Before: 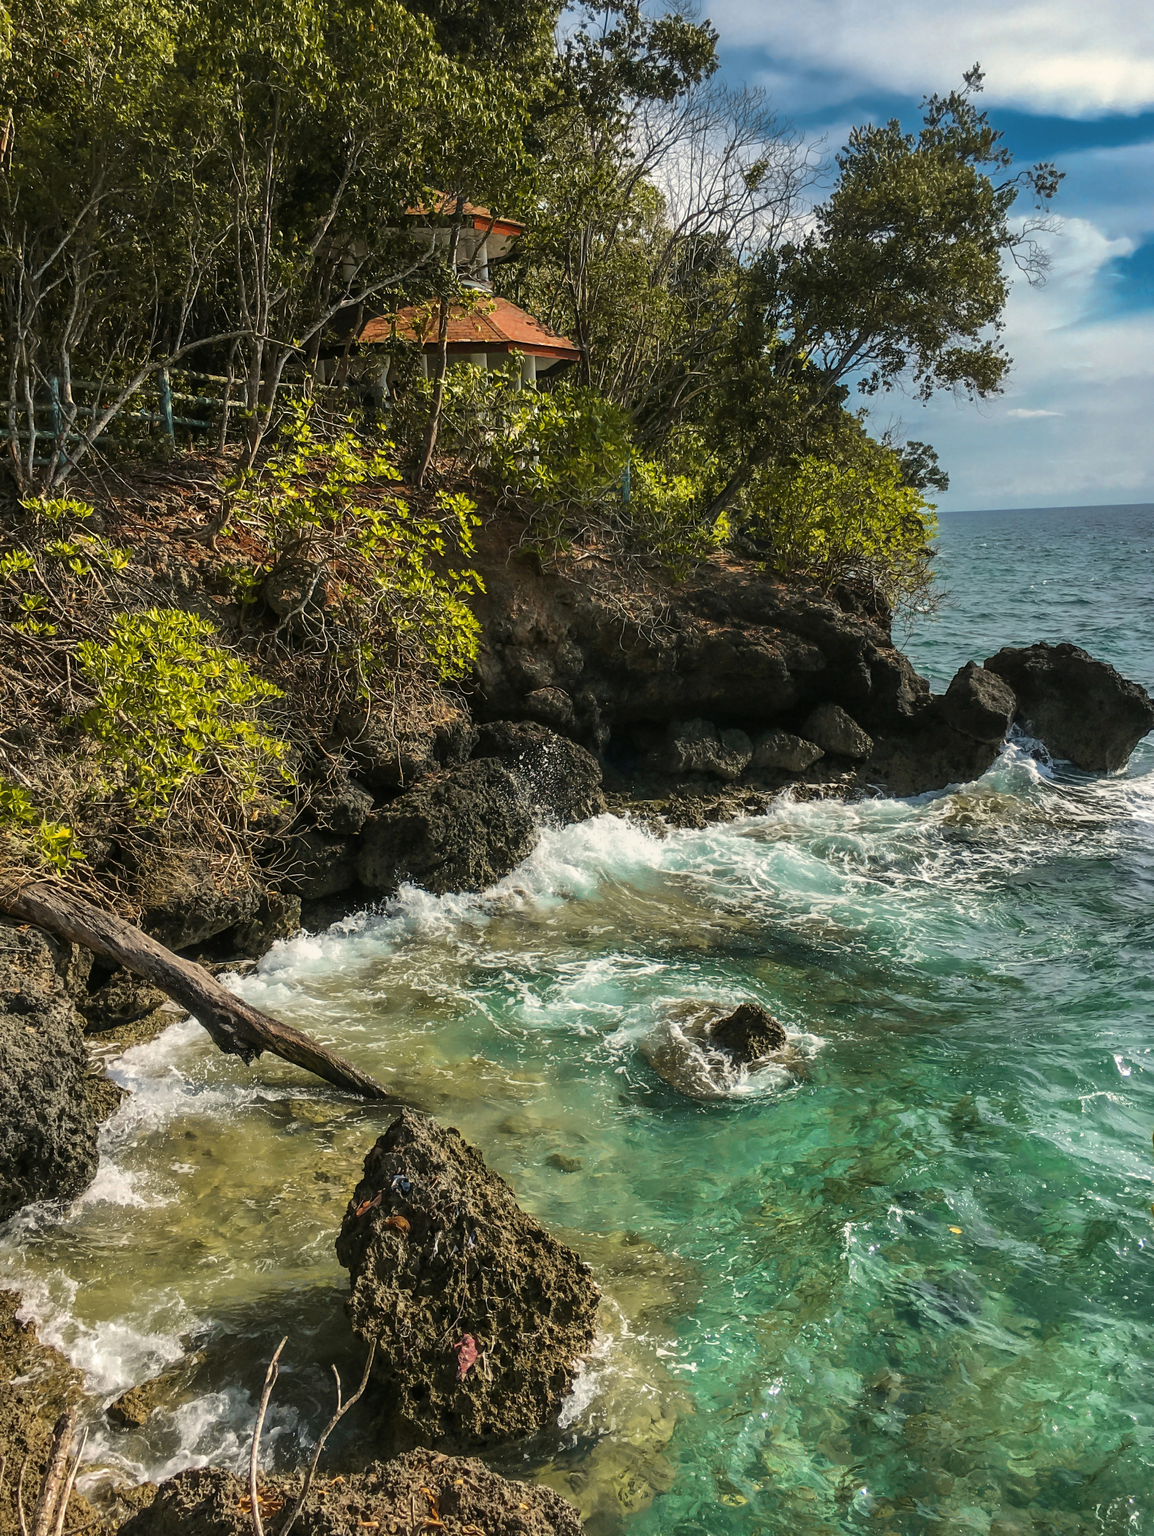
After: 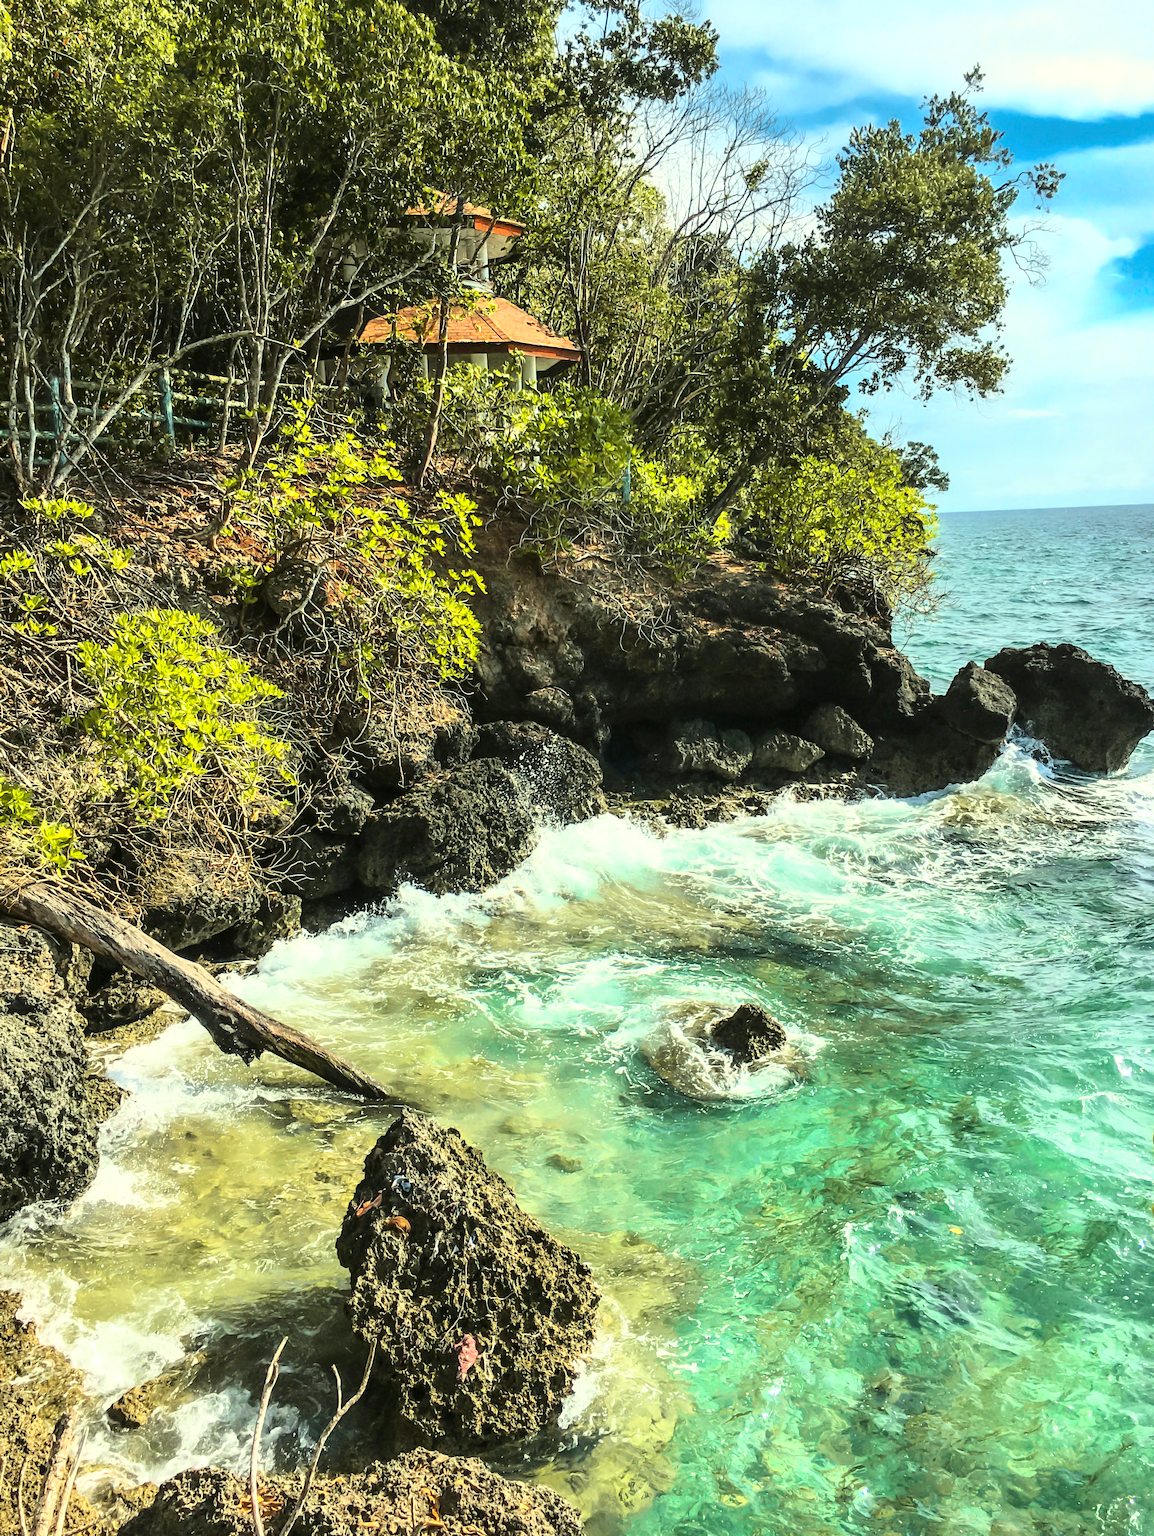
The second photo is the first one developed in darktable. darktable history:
base curve: curves: ch0 [(0, 0) (0.028, 0.03) (0.121, 0.232) (0.46, 0.748) (0.859, 0.968) (1, 1)]
color correction: highlights a* -7.96, highlights b* 3.53
exposure: exposure 0.602 EV, compensate exposure bias true, compensate highlight preservation false
